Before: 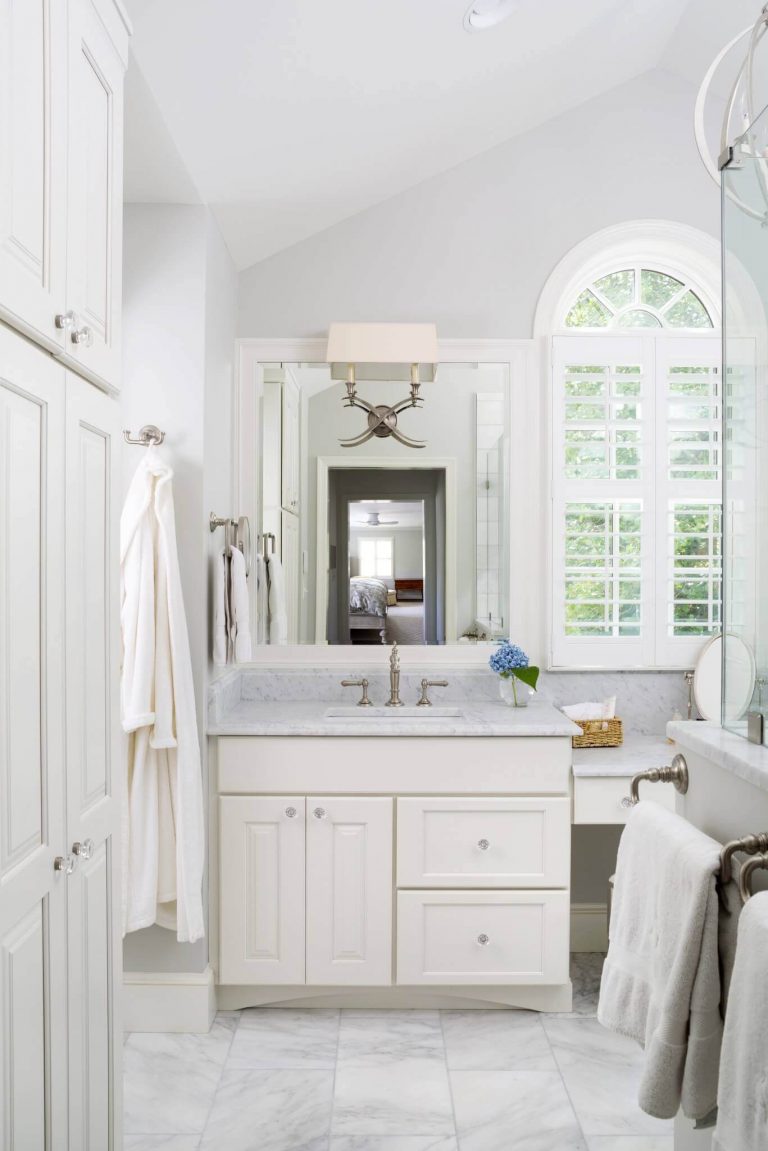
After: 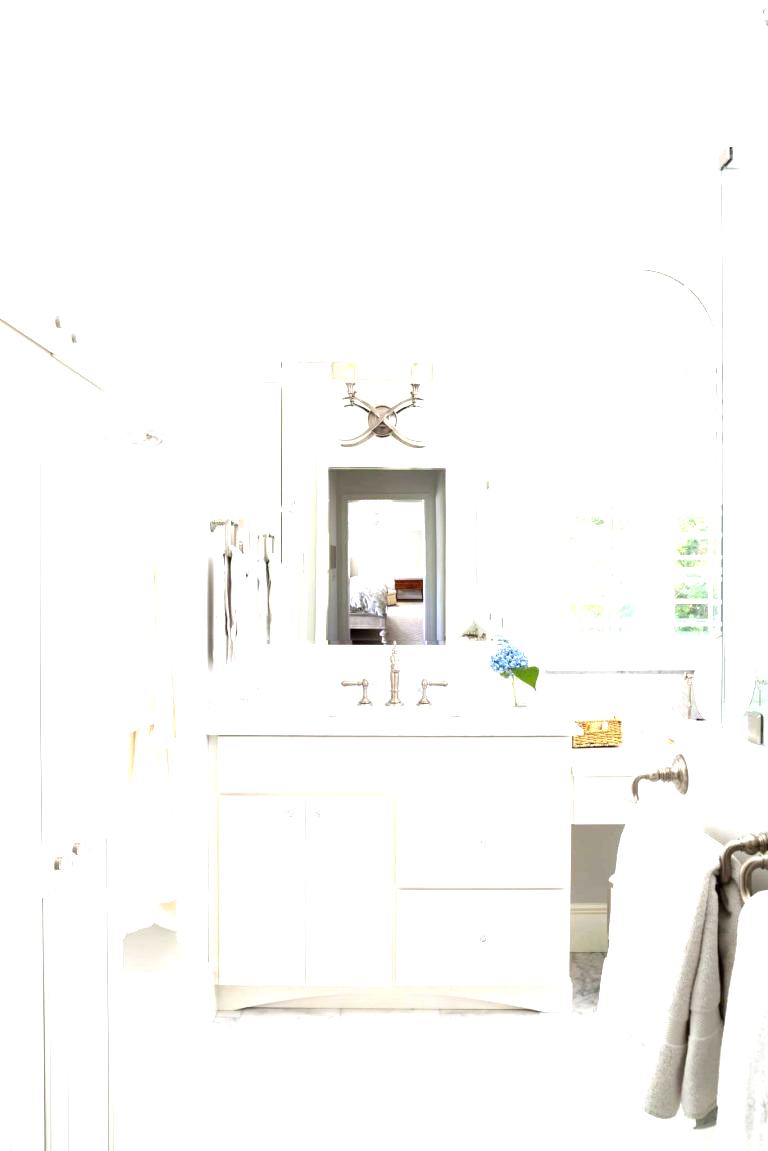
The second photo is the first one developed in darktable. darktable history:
levels: white 99.95%
exposure: exposure 1.493 EV, compensate highlight preservation false
